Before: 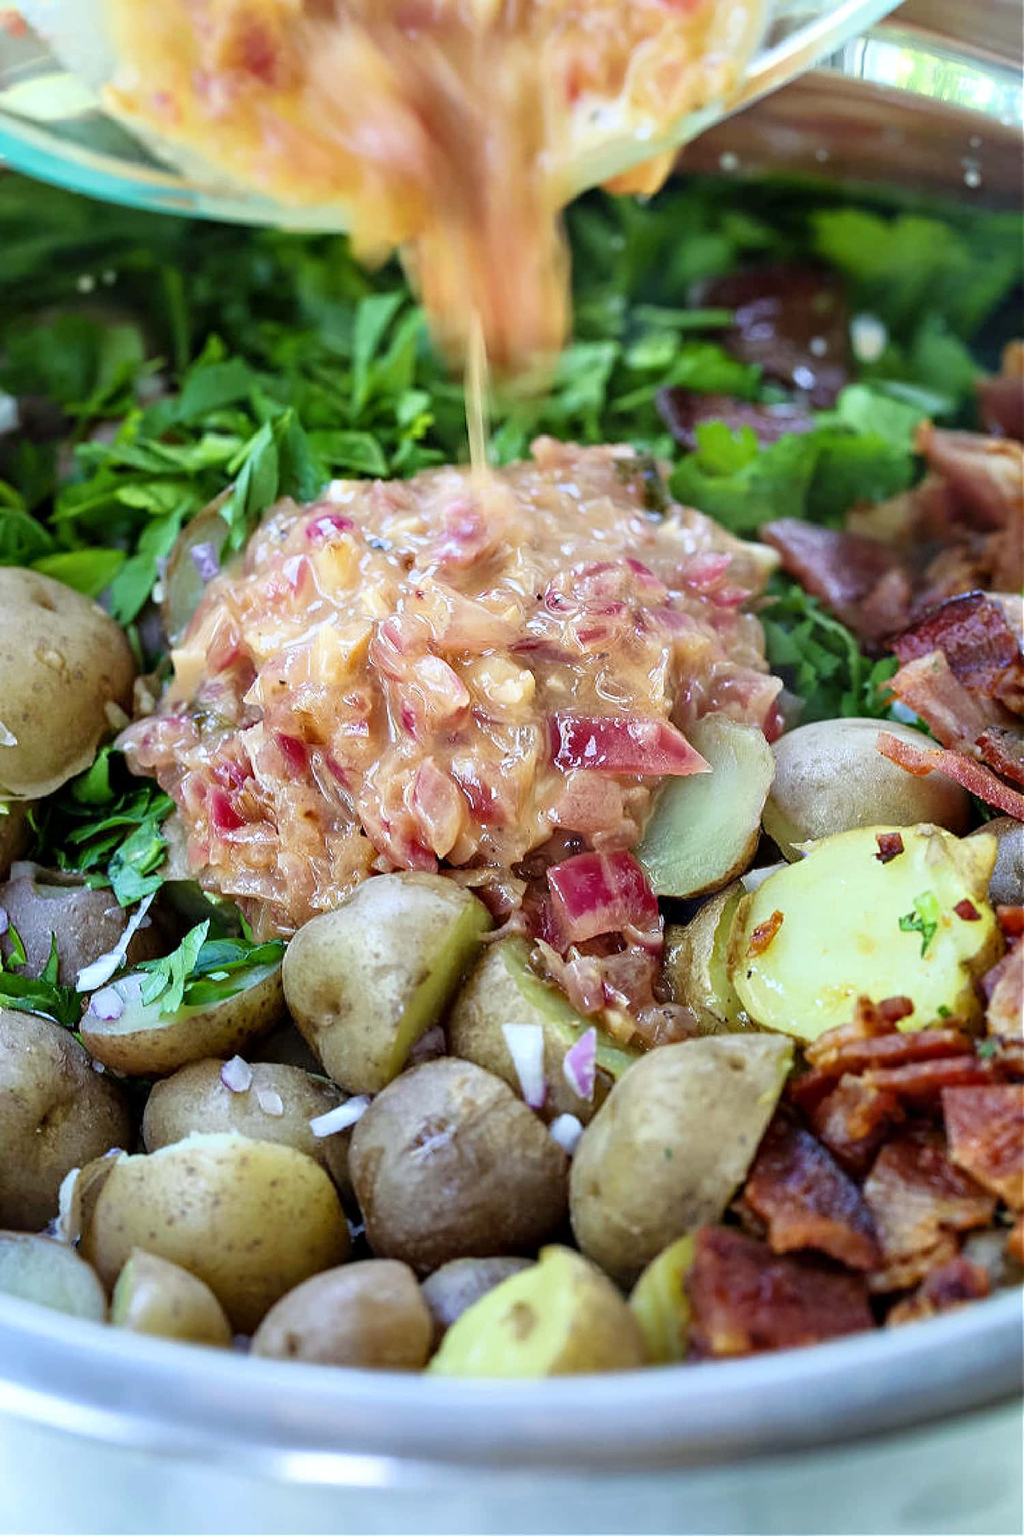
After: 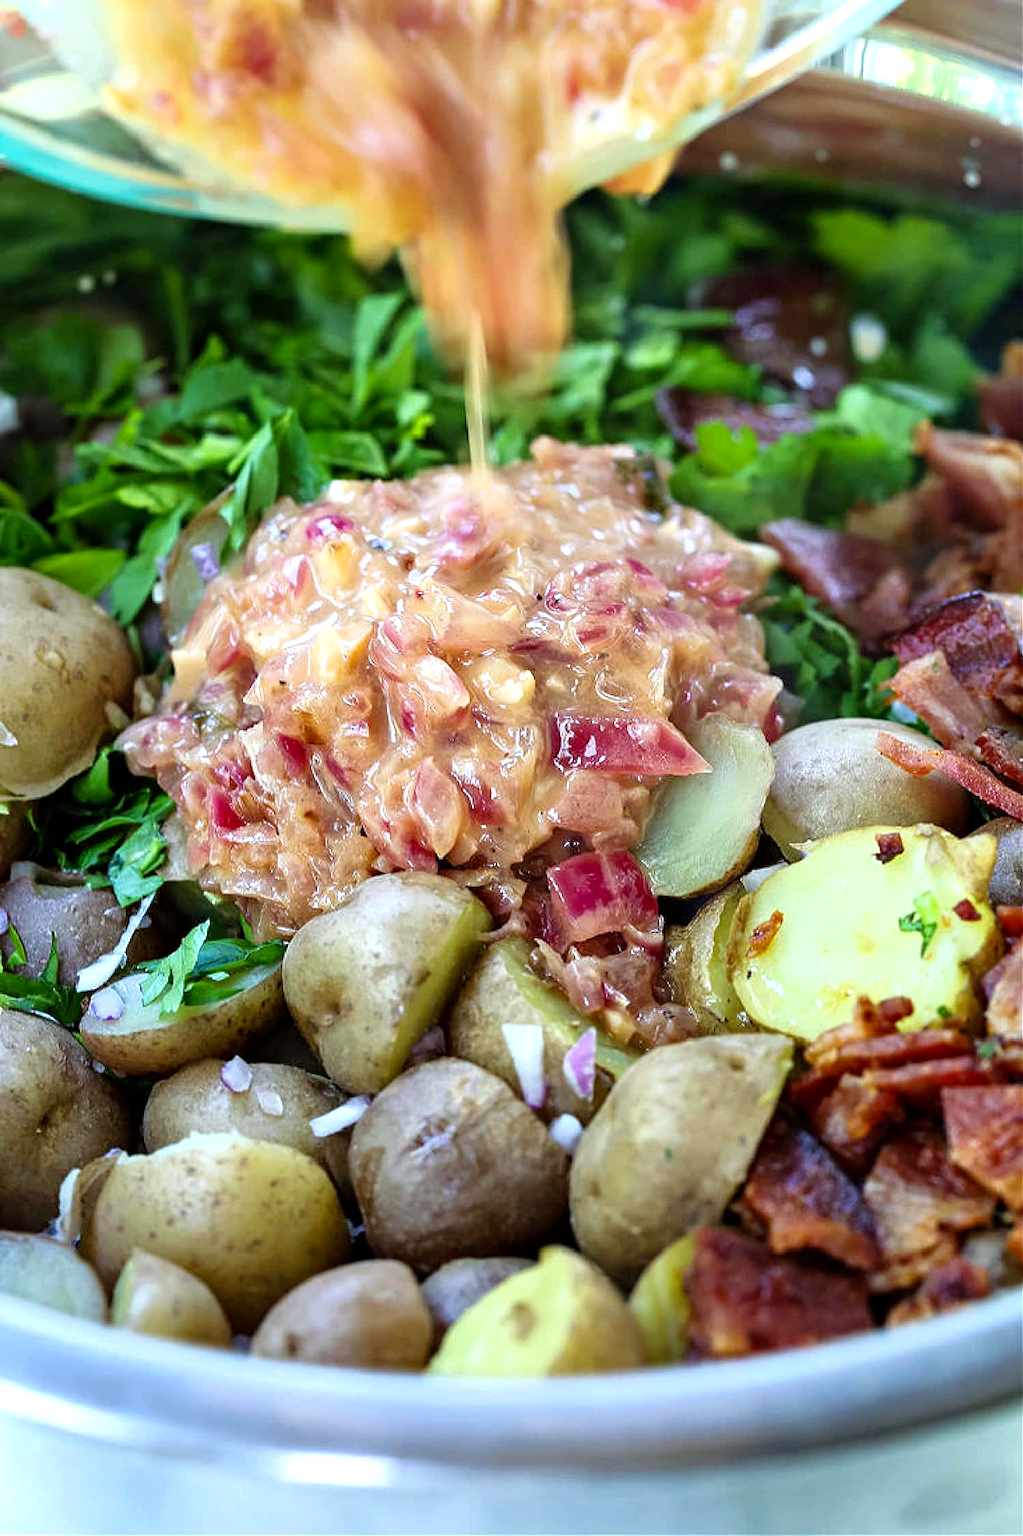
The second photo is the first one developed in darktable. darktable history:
color balance: contrast 10%
white balance: emerald 1
